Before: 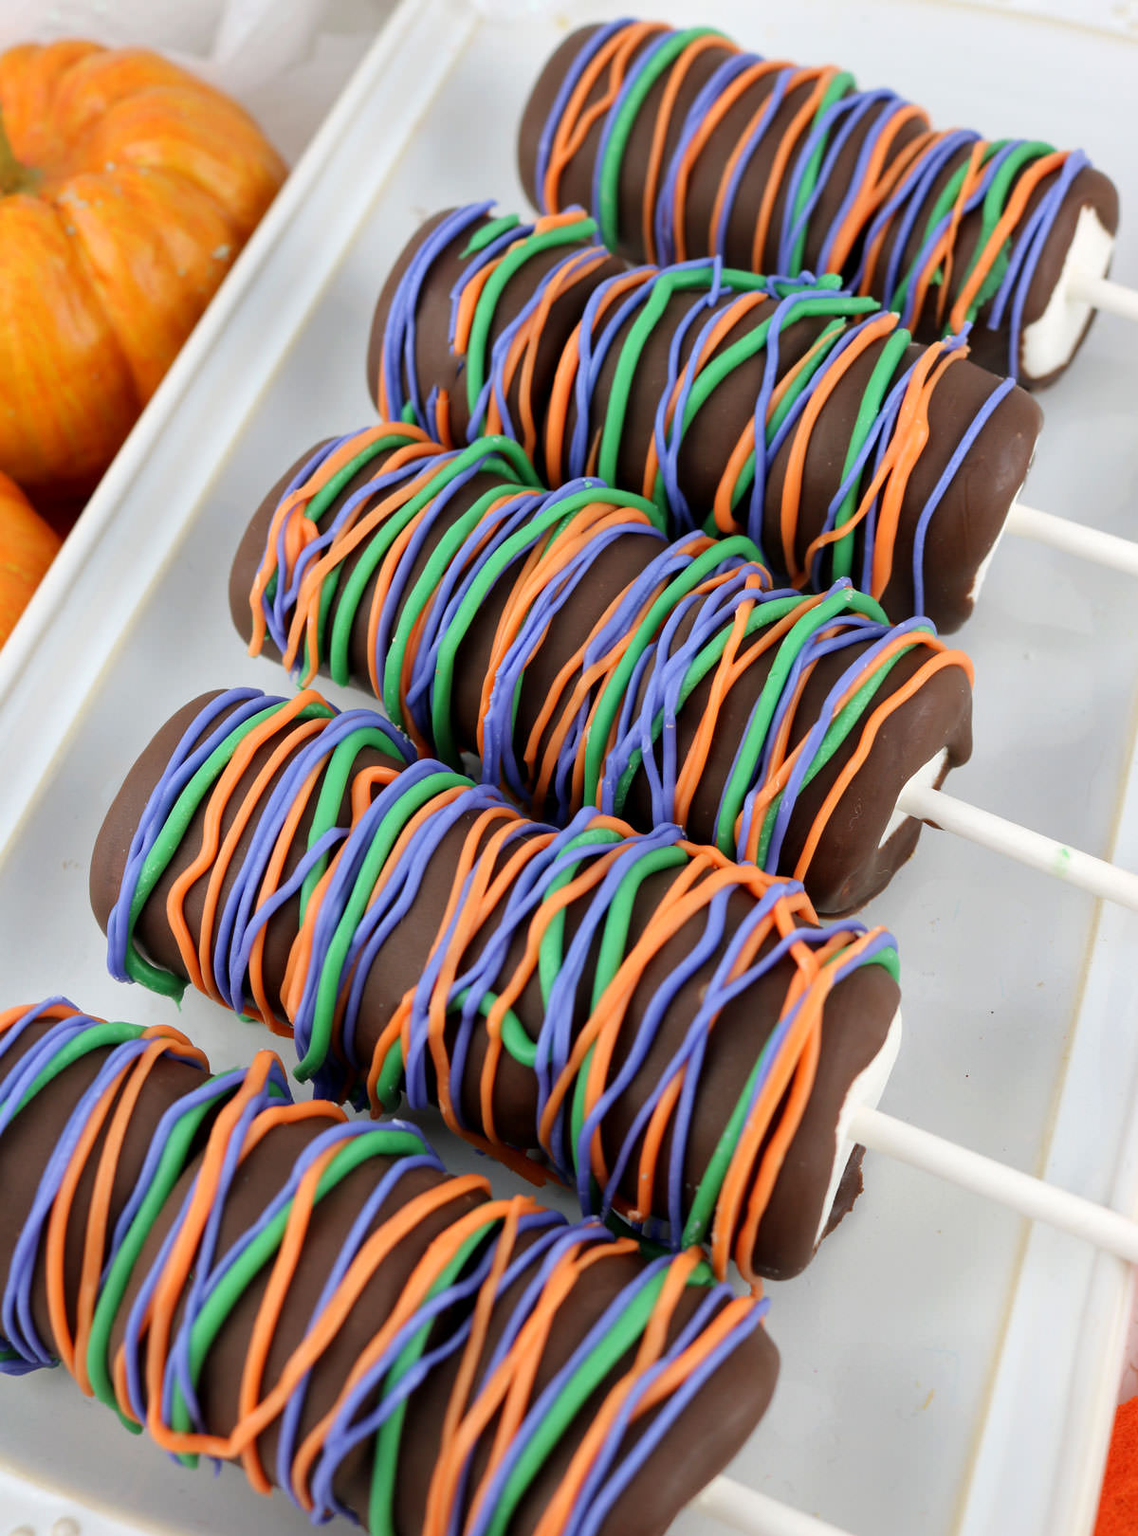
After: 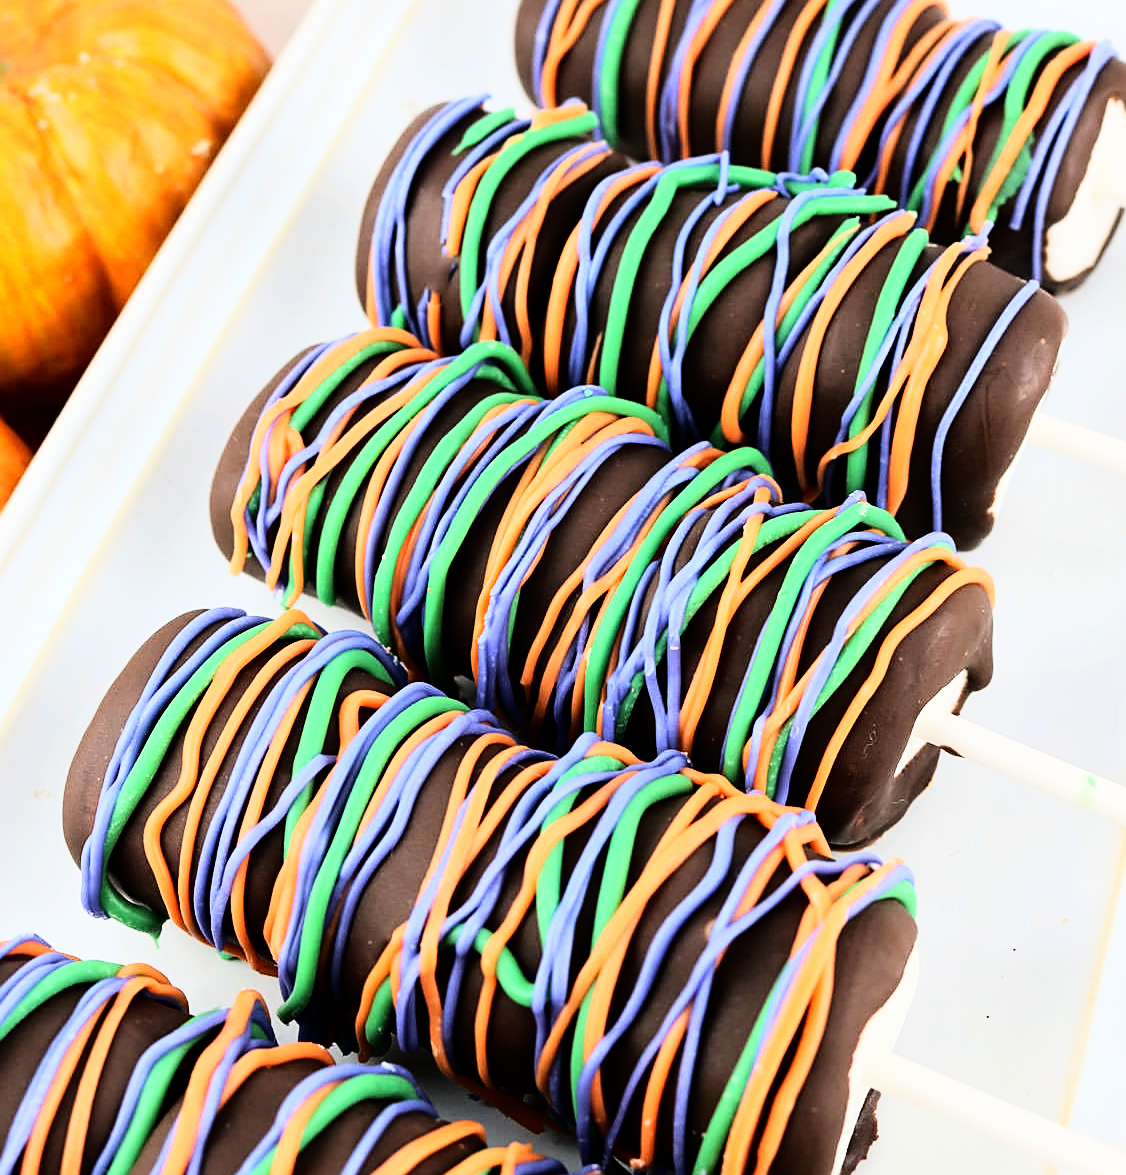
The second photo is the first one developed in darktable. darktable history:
sharpen: on, module defaults
exposure: exposure -0.242 EV, compensate highlight preservation false
crop: left 2.737%, top 7.287%, right 3.421%, bottom 20.179%
rgb curve: curves: ch0 [(0, 0) (0.21, 0.15) (0.24, 0.21) (0.5, 0.75) (0.75, 0.96) (0.89, 0.99) (1, 1)]; ch1 [(0, 0.02) (0.21, 0.13) (0.25, 0.2) (0.5, 0.67) (0.75, 0.9) (0.89, 0.97) (1, 1)]; ch2 [(0, 0.02) (0.21, 0.13) (0.25, 0.2) (0.5, 0.67) (0.75, 0.9) (0.89, 0.97) (1, 1)], compensate middle gray true
